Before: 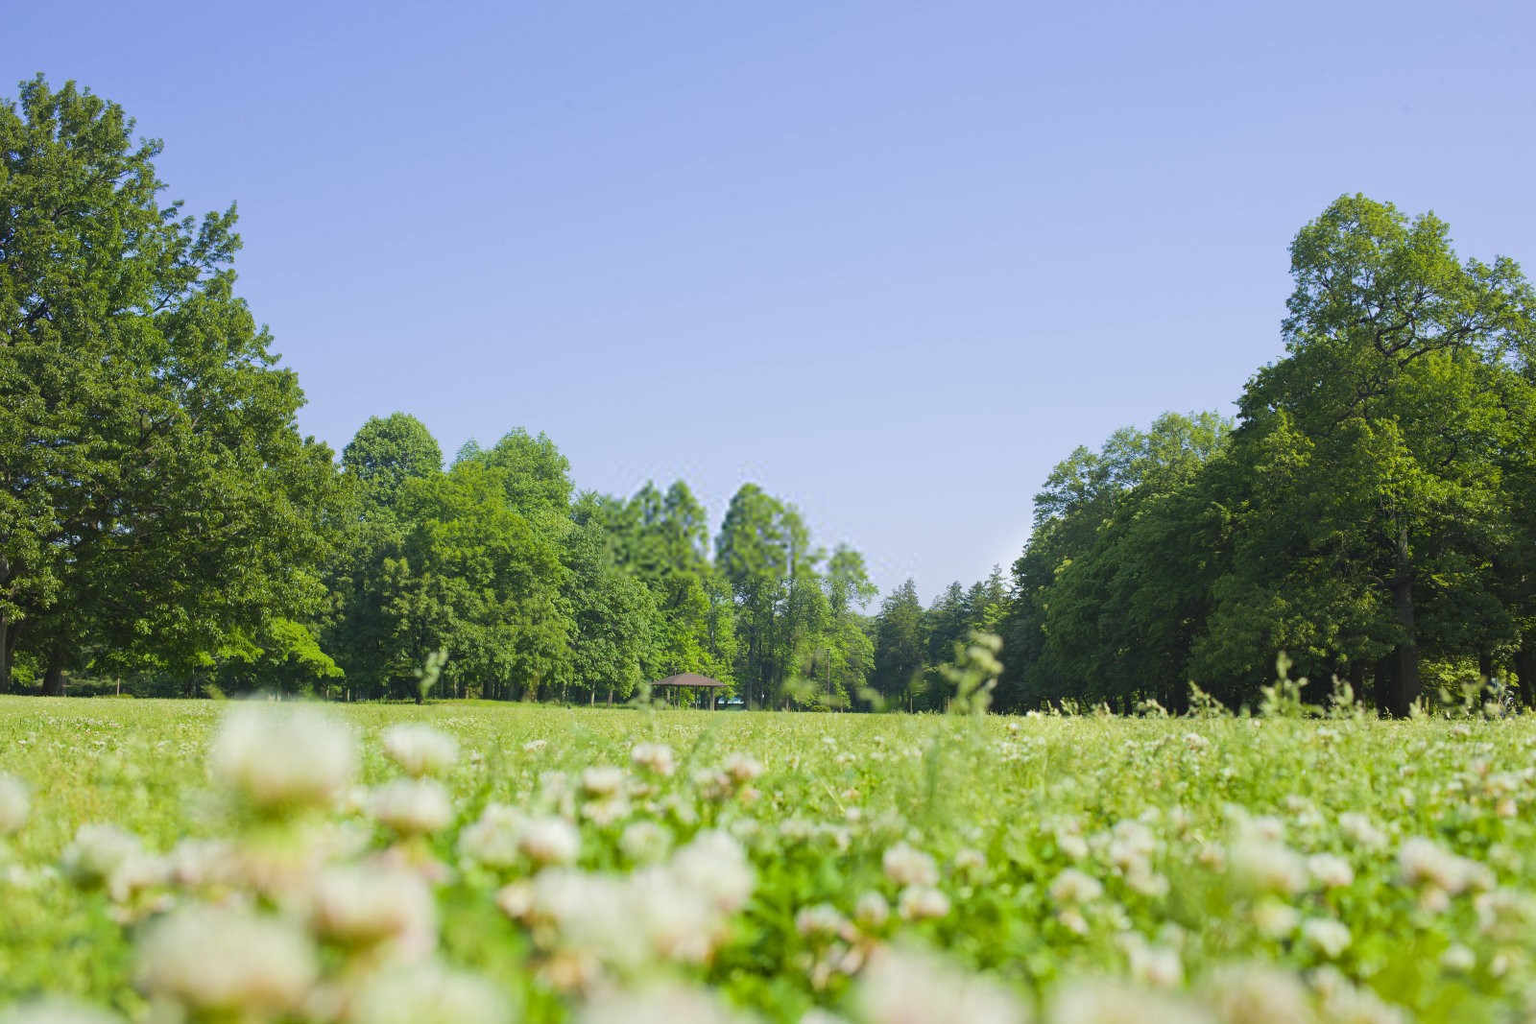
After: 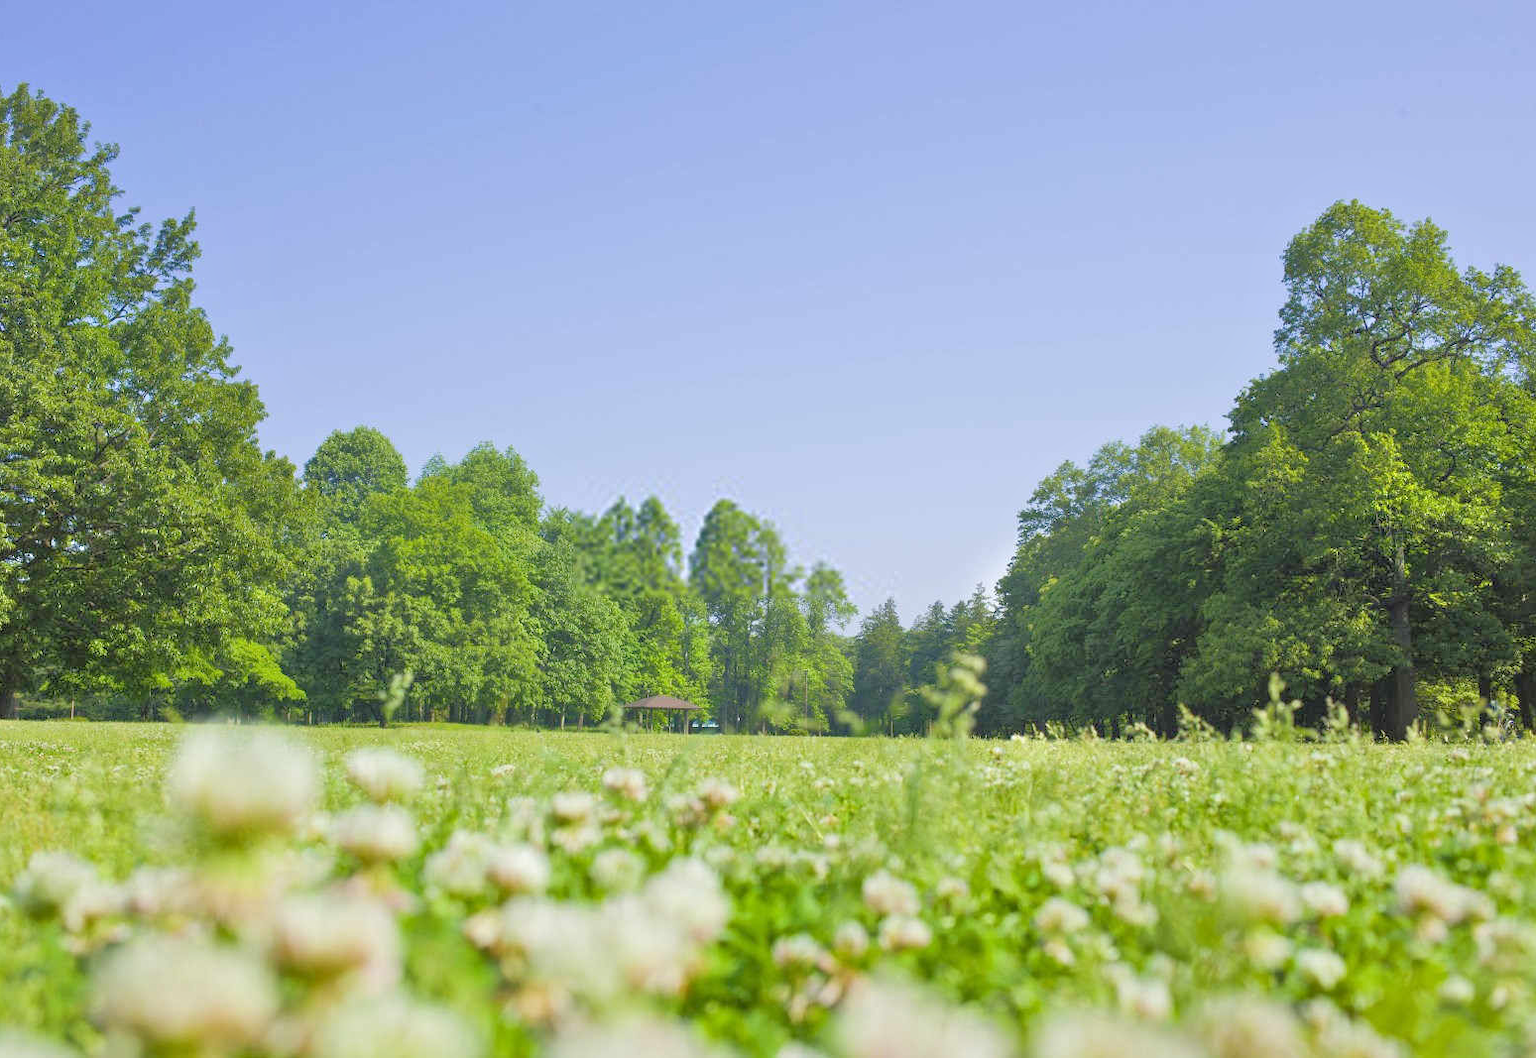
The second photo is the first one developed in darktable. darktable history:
tone equalizer: -7 EV 0.159 EV, -6 EV 0.619 EV, -5 EV 1.13 EV, -4 EV 1.33 EV, -3 EV 1.14 EV, -2 EV 0.6 EV, -1 EV 0.16 EV
crop and rotate: left 3.168%
